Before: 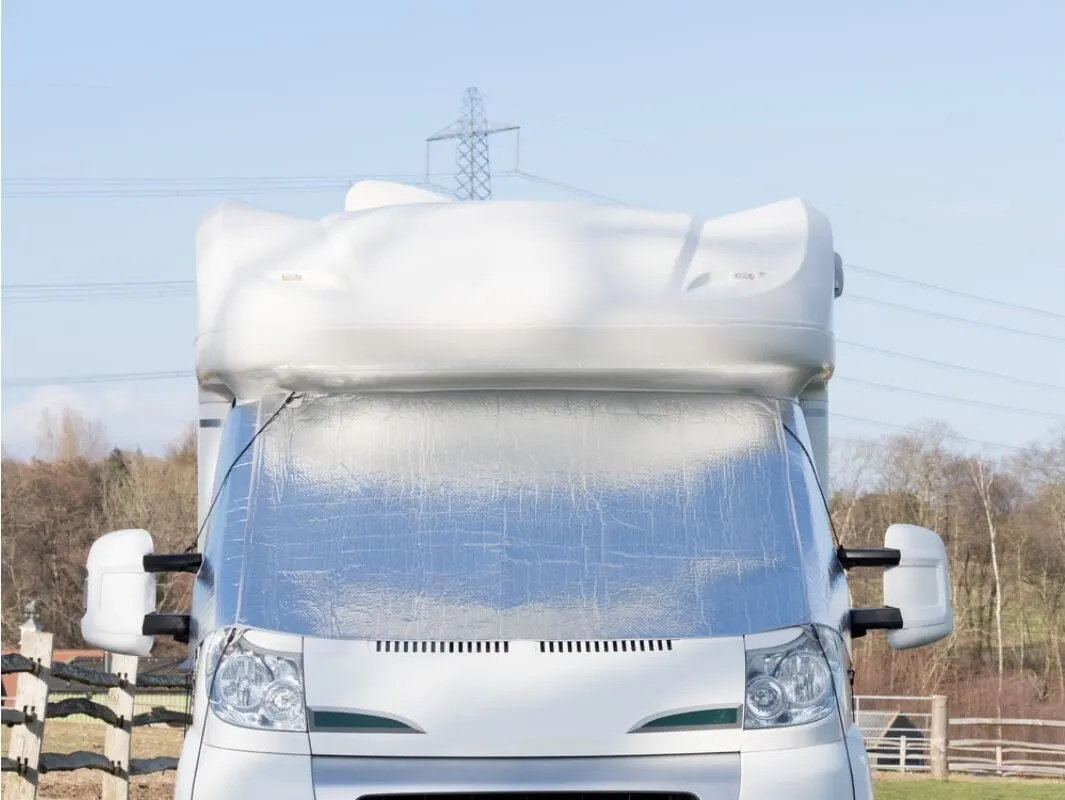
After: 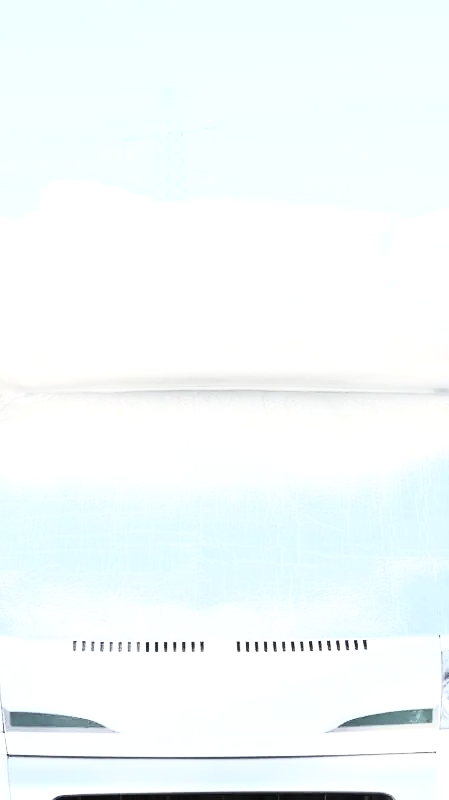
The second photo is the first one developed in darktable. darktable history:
tone equalizer: on, module defaults
contrast brightness saturation: contrast 0.57, brightness 0.57, saturation -0.34
crop: left 28.583%, right 29.231%
exposure: black level correction 0, exposure 1 EV, compensate highlight preservation false
